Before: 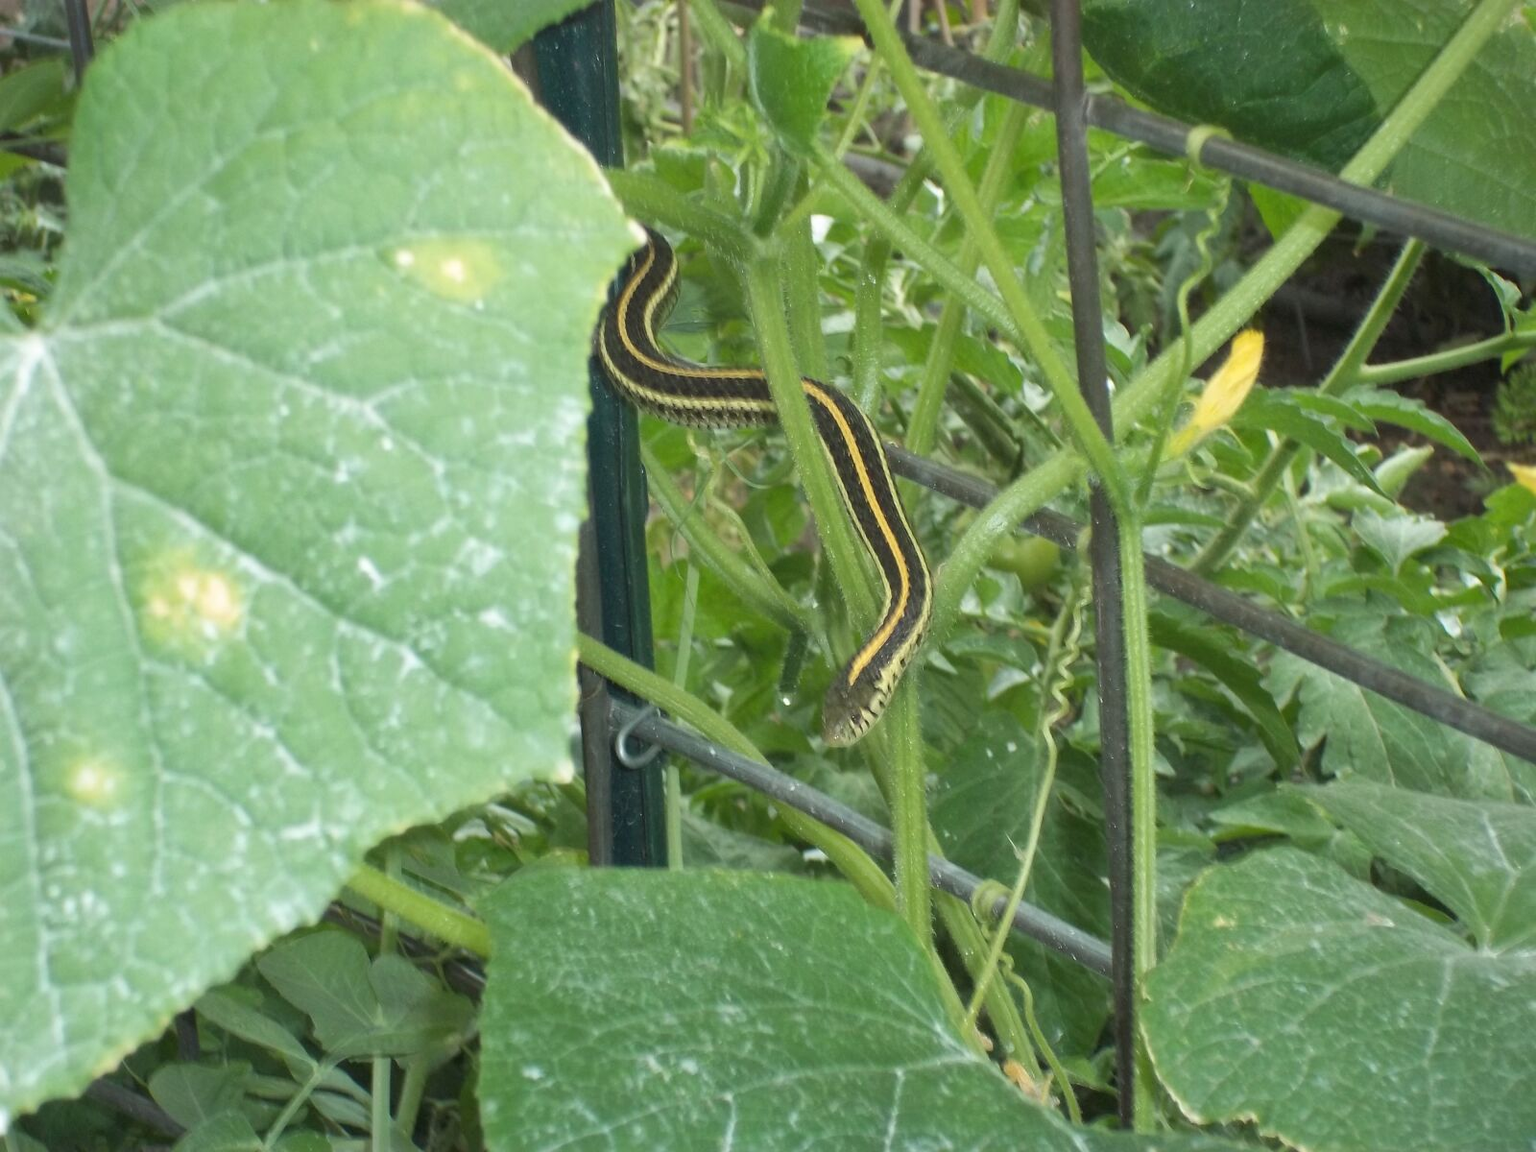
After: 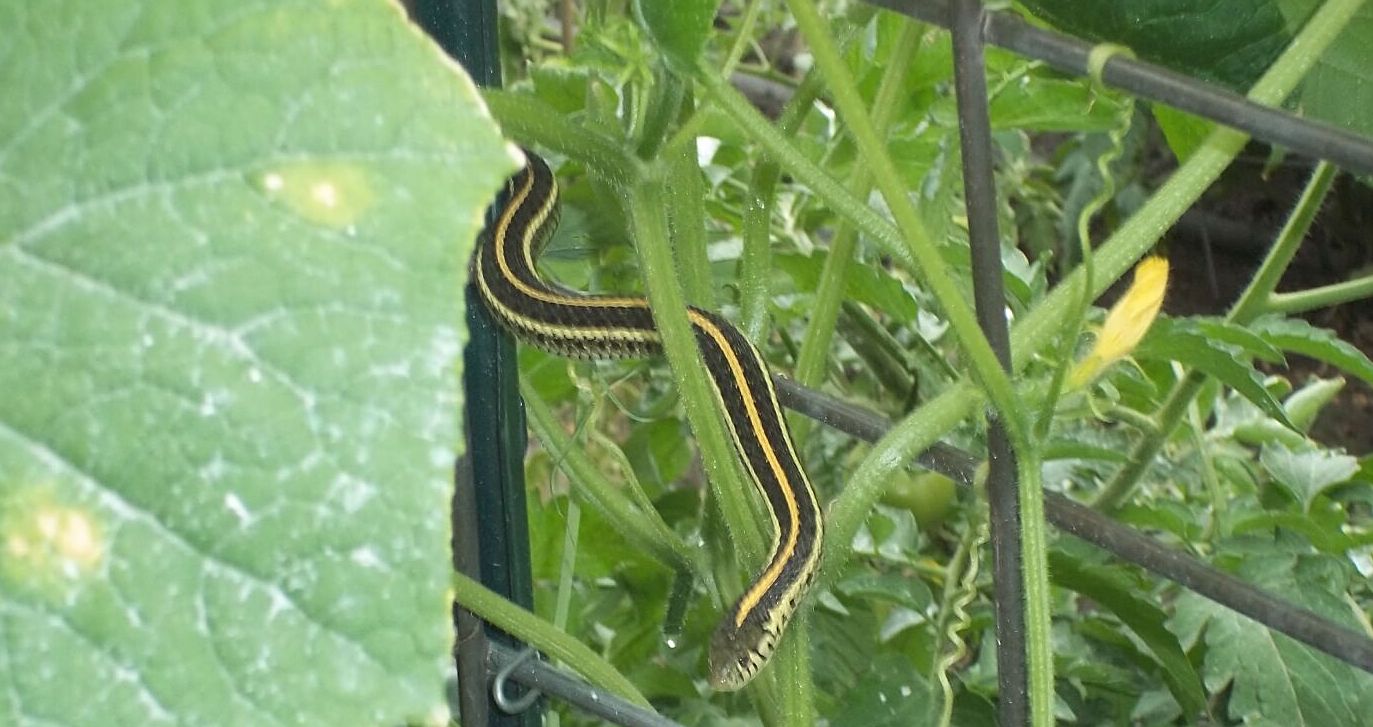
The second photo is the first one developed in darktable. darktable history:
crop and rotate: left 9.289%, top 7.33%, right 4.842%, bottom 32.029%
sharpen: on, module defaults
